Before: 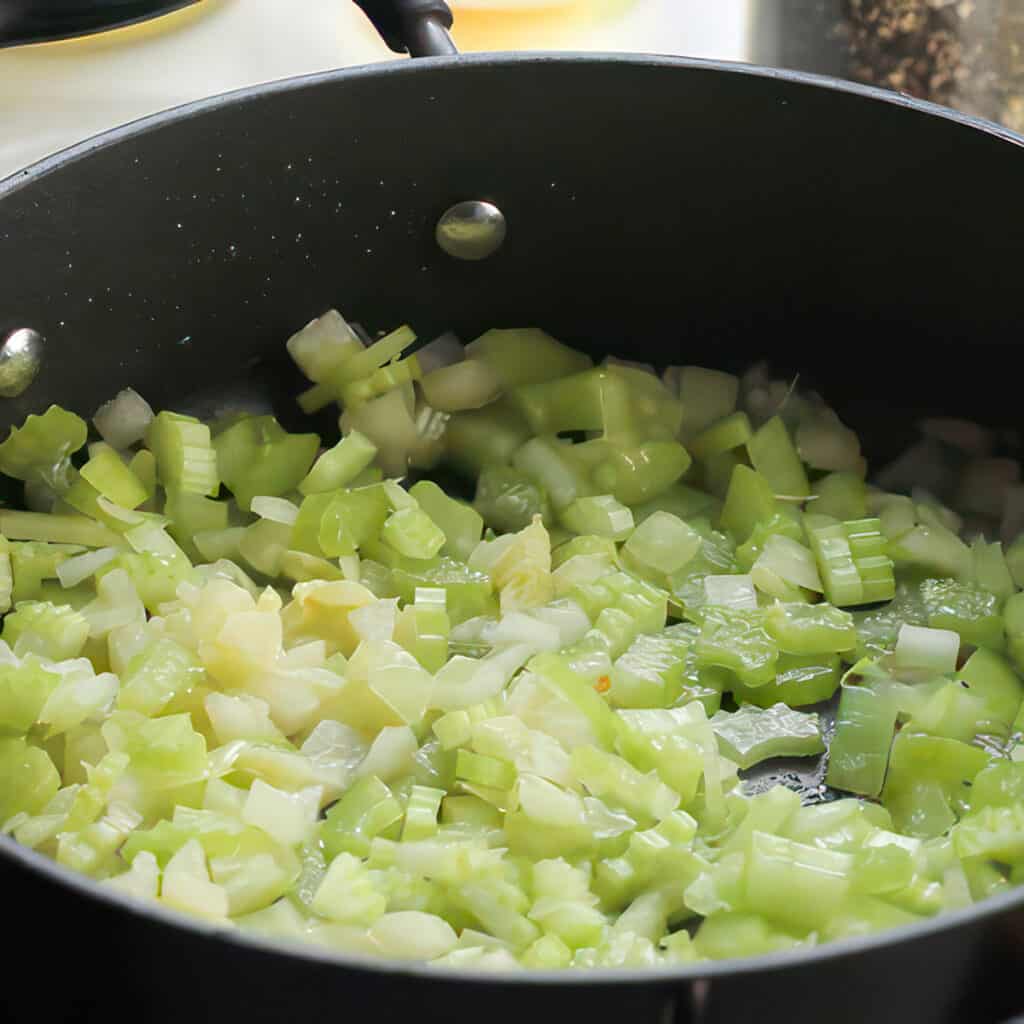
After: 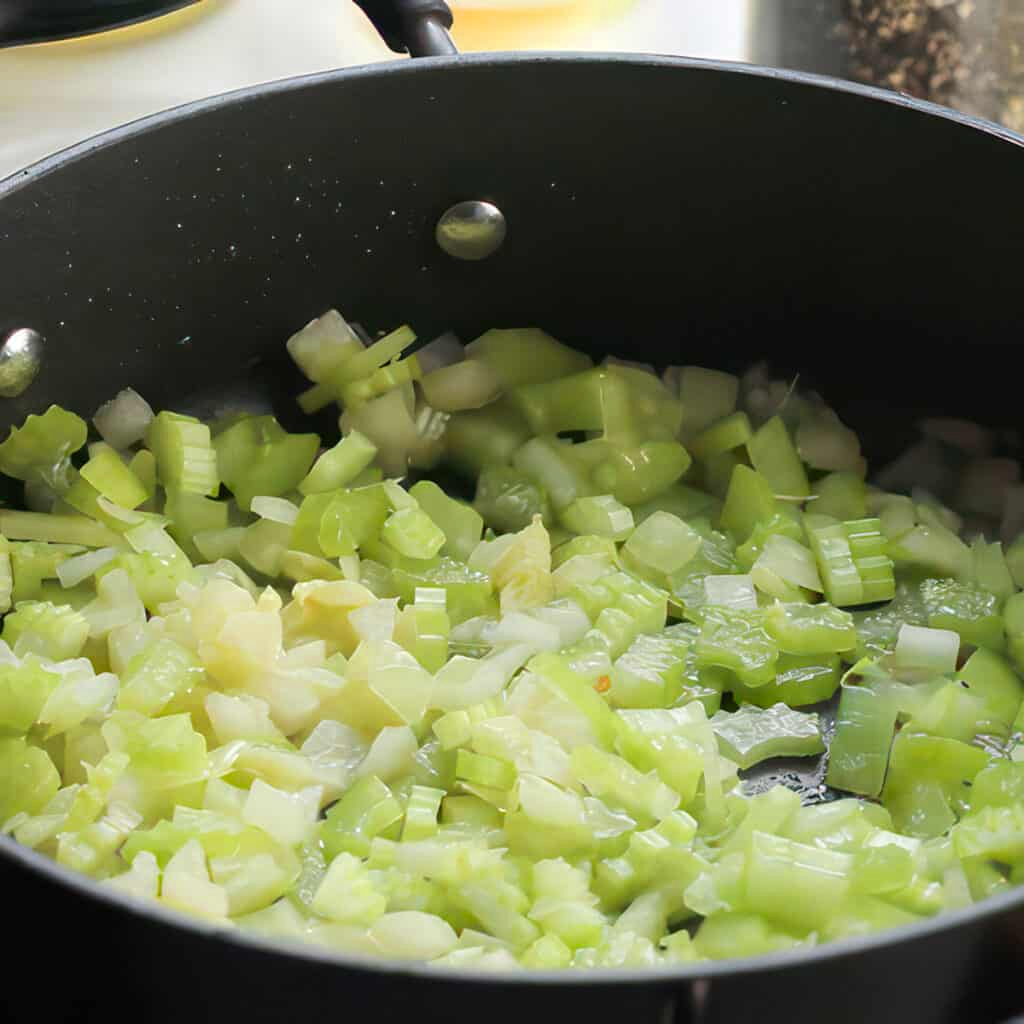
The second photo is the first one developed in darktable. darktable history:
color zones: curves: ch0 [(0.11, 0.396) (0.195, 0.36) (0.25, 0.5) (0.303, 0.412) (0.357, 0.544) (0.75, 0.5) (0.967, 0.328)]; ch1 [(0, 0.468) (0.112, 0.512) (0.202, 0.6) (0.25, 0.5) (0.307, 0.352) (0.357, 0.544) (0.75, 0.5) (0.963, 0.524)], mix -121.69%
